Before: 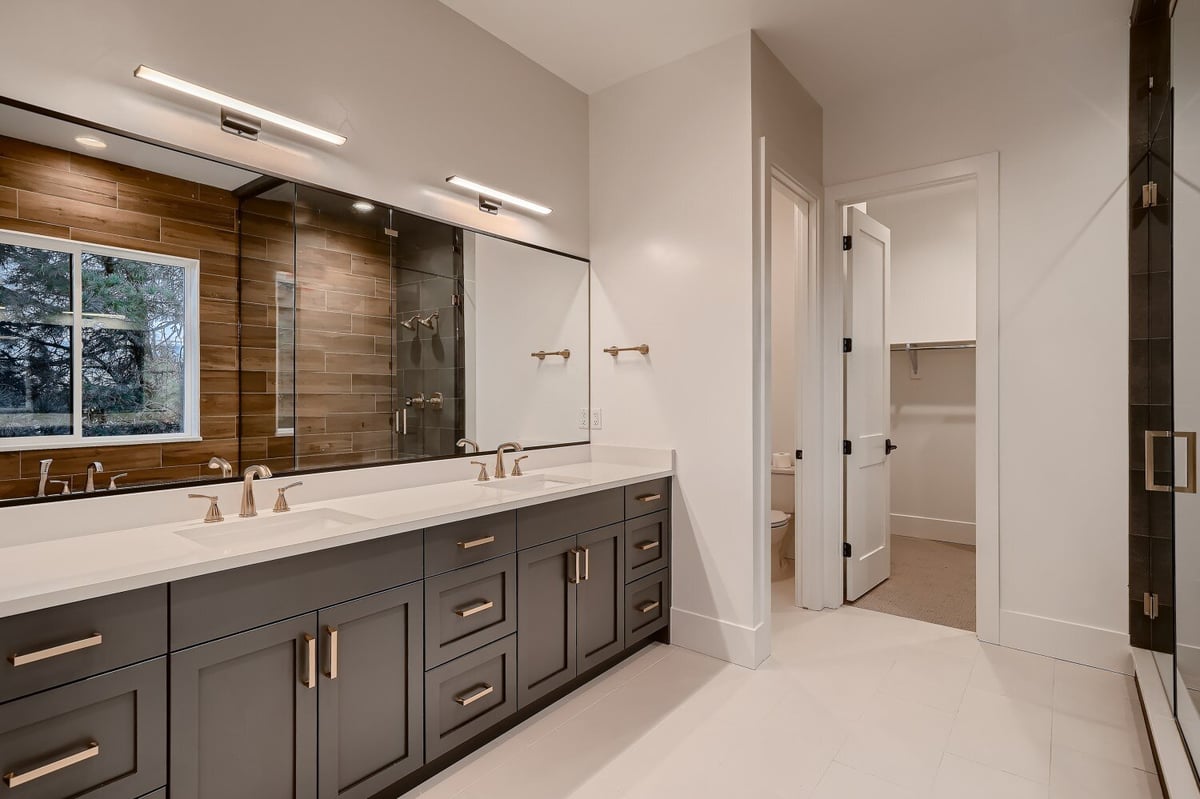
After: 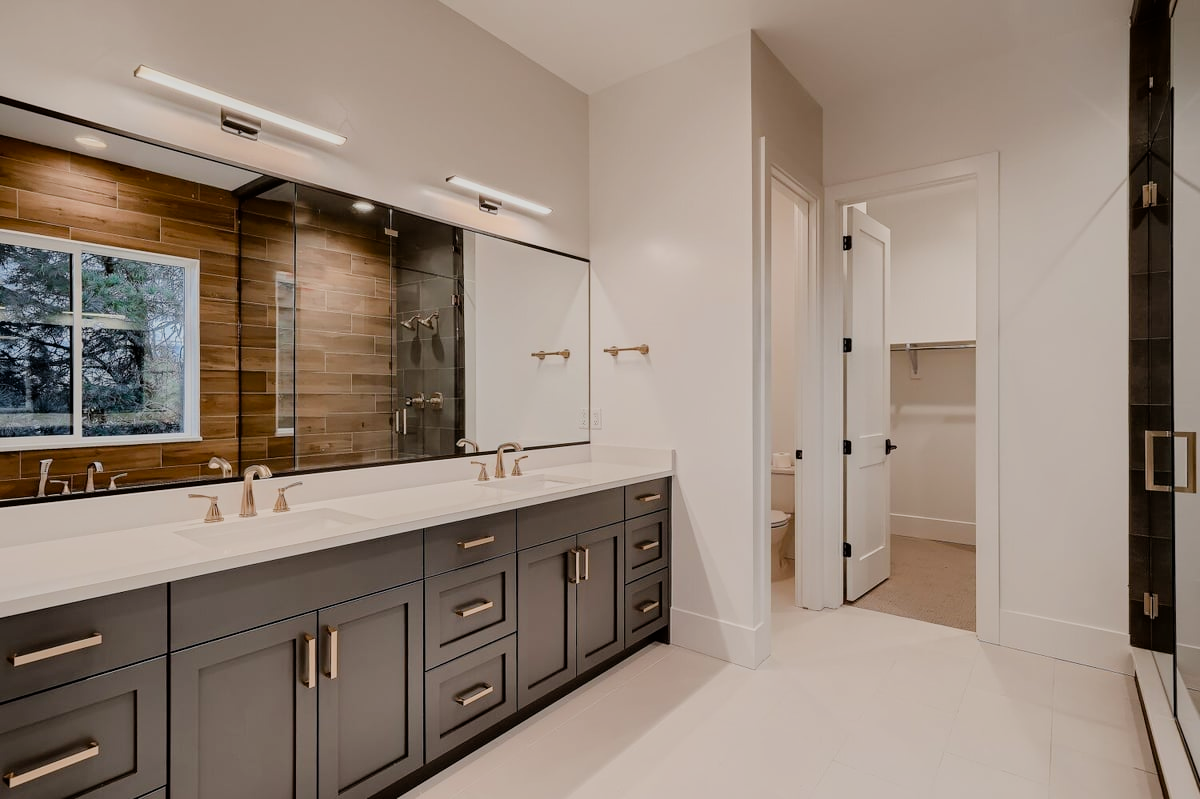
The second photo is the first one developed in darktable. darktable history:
tone equalizer: on, module defaults
exposure: exposure 0.15 EV, compensate highlight preservation false
white balance: emerald 1
filmic rgb: black relative exposure -7.65 EV, white relative exposure 4.56 EV, hardness 3.61
color balance: output saturation 110%
